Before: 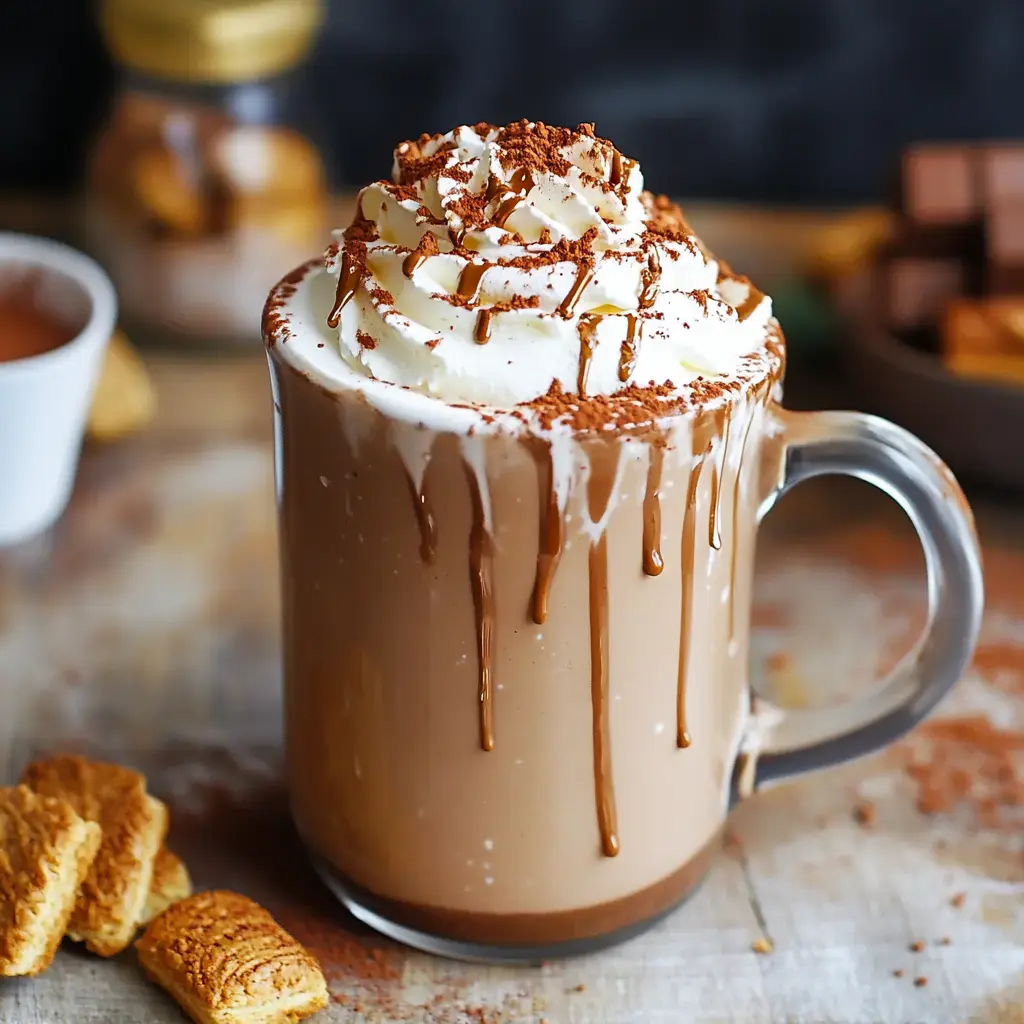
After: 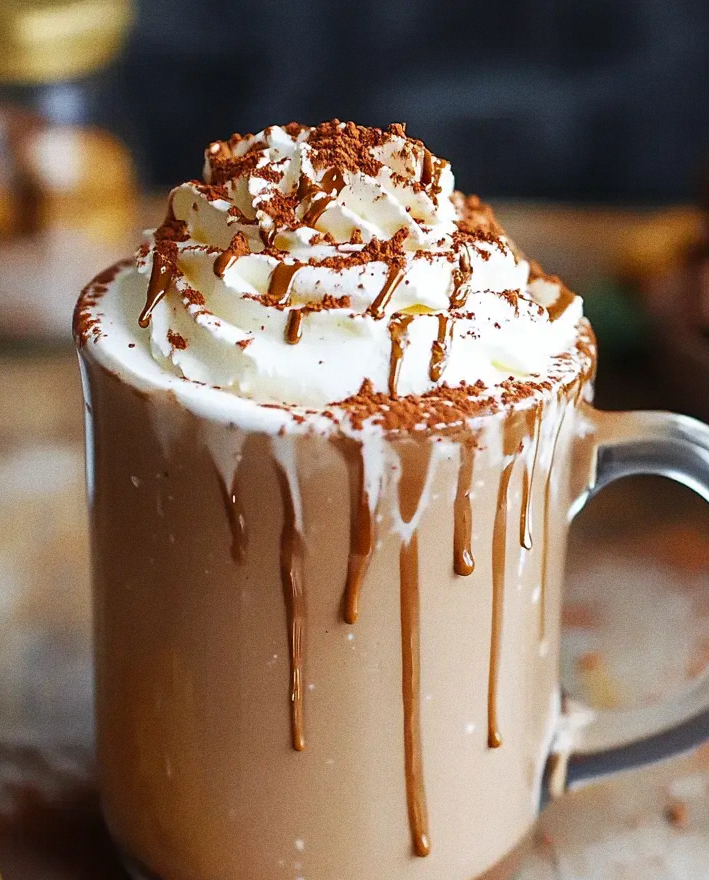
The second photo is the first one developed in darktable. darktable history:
crop: left 18.479%, right 12.2%, bottom 13.971%
grain: coarseness 0.09 ISO
